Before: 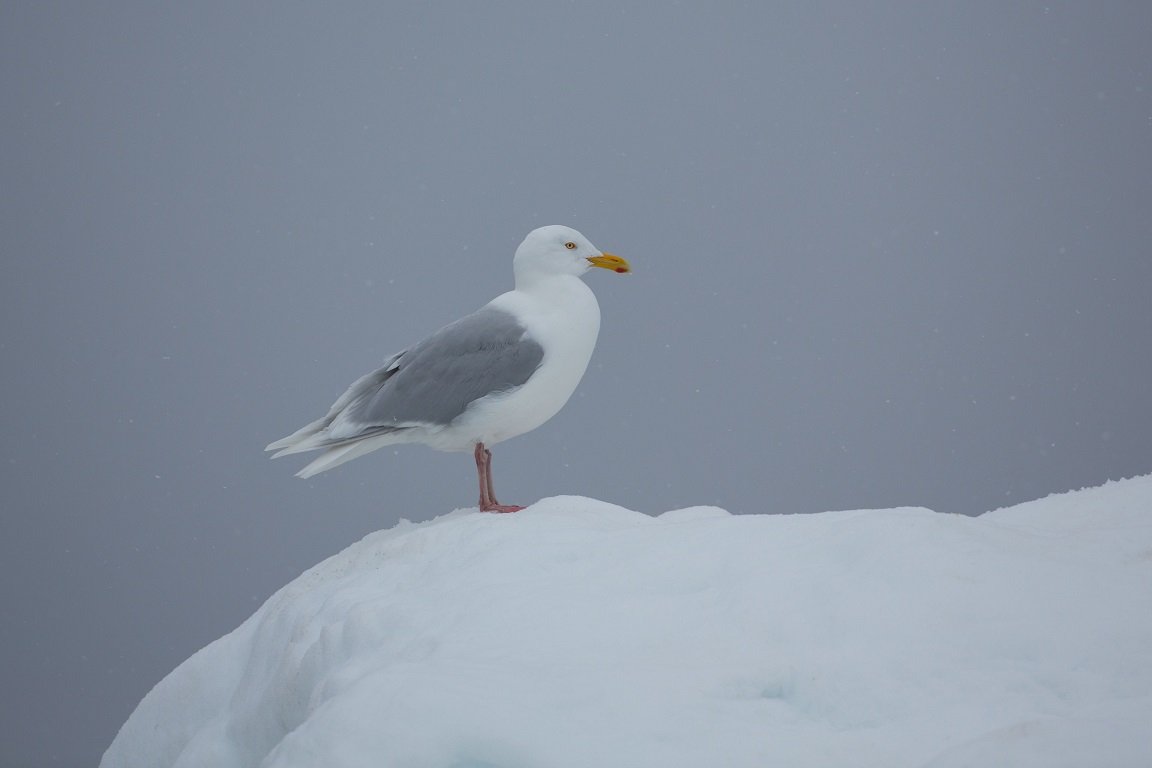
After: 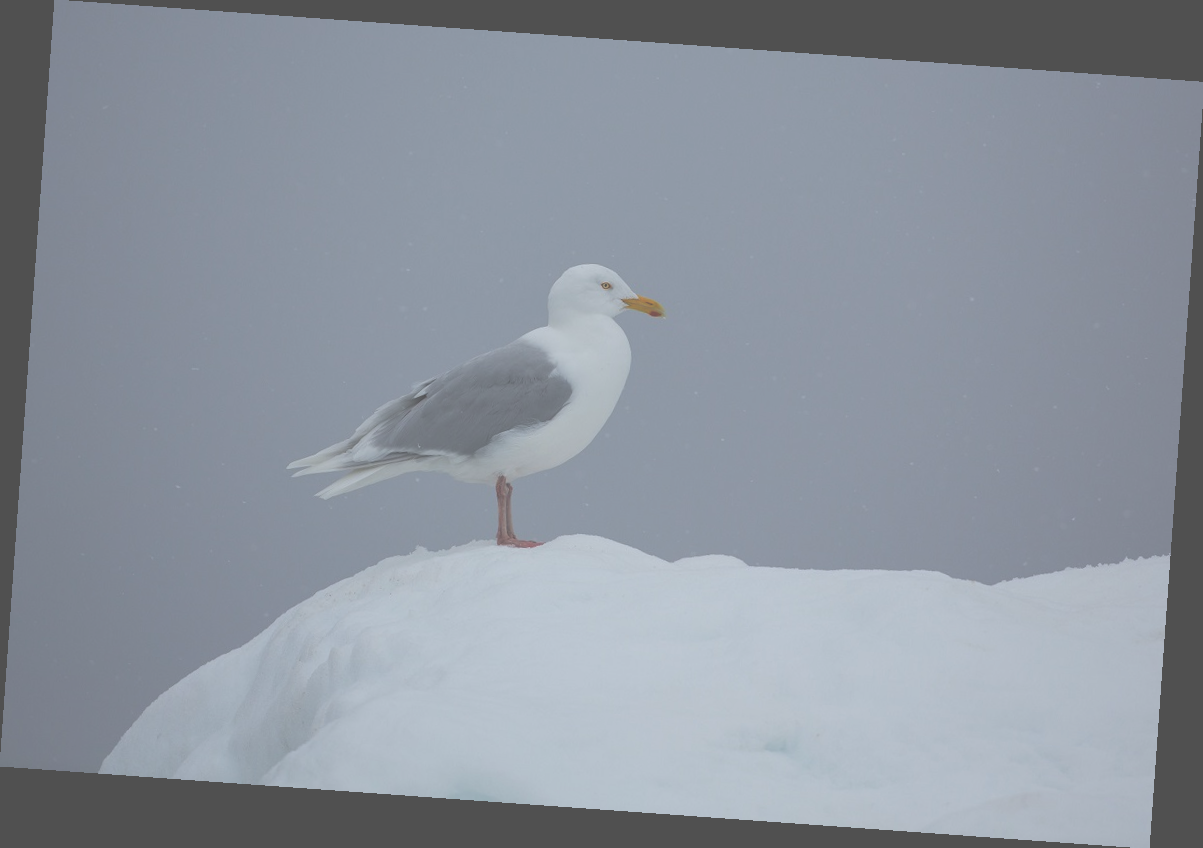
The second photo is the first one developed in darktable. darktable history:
exposure: black level correction -0.087, compensate highlight preservation false
rotate and perspective: rotation 4.1°, automatic cropping off
